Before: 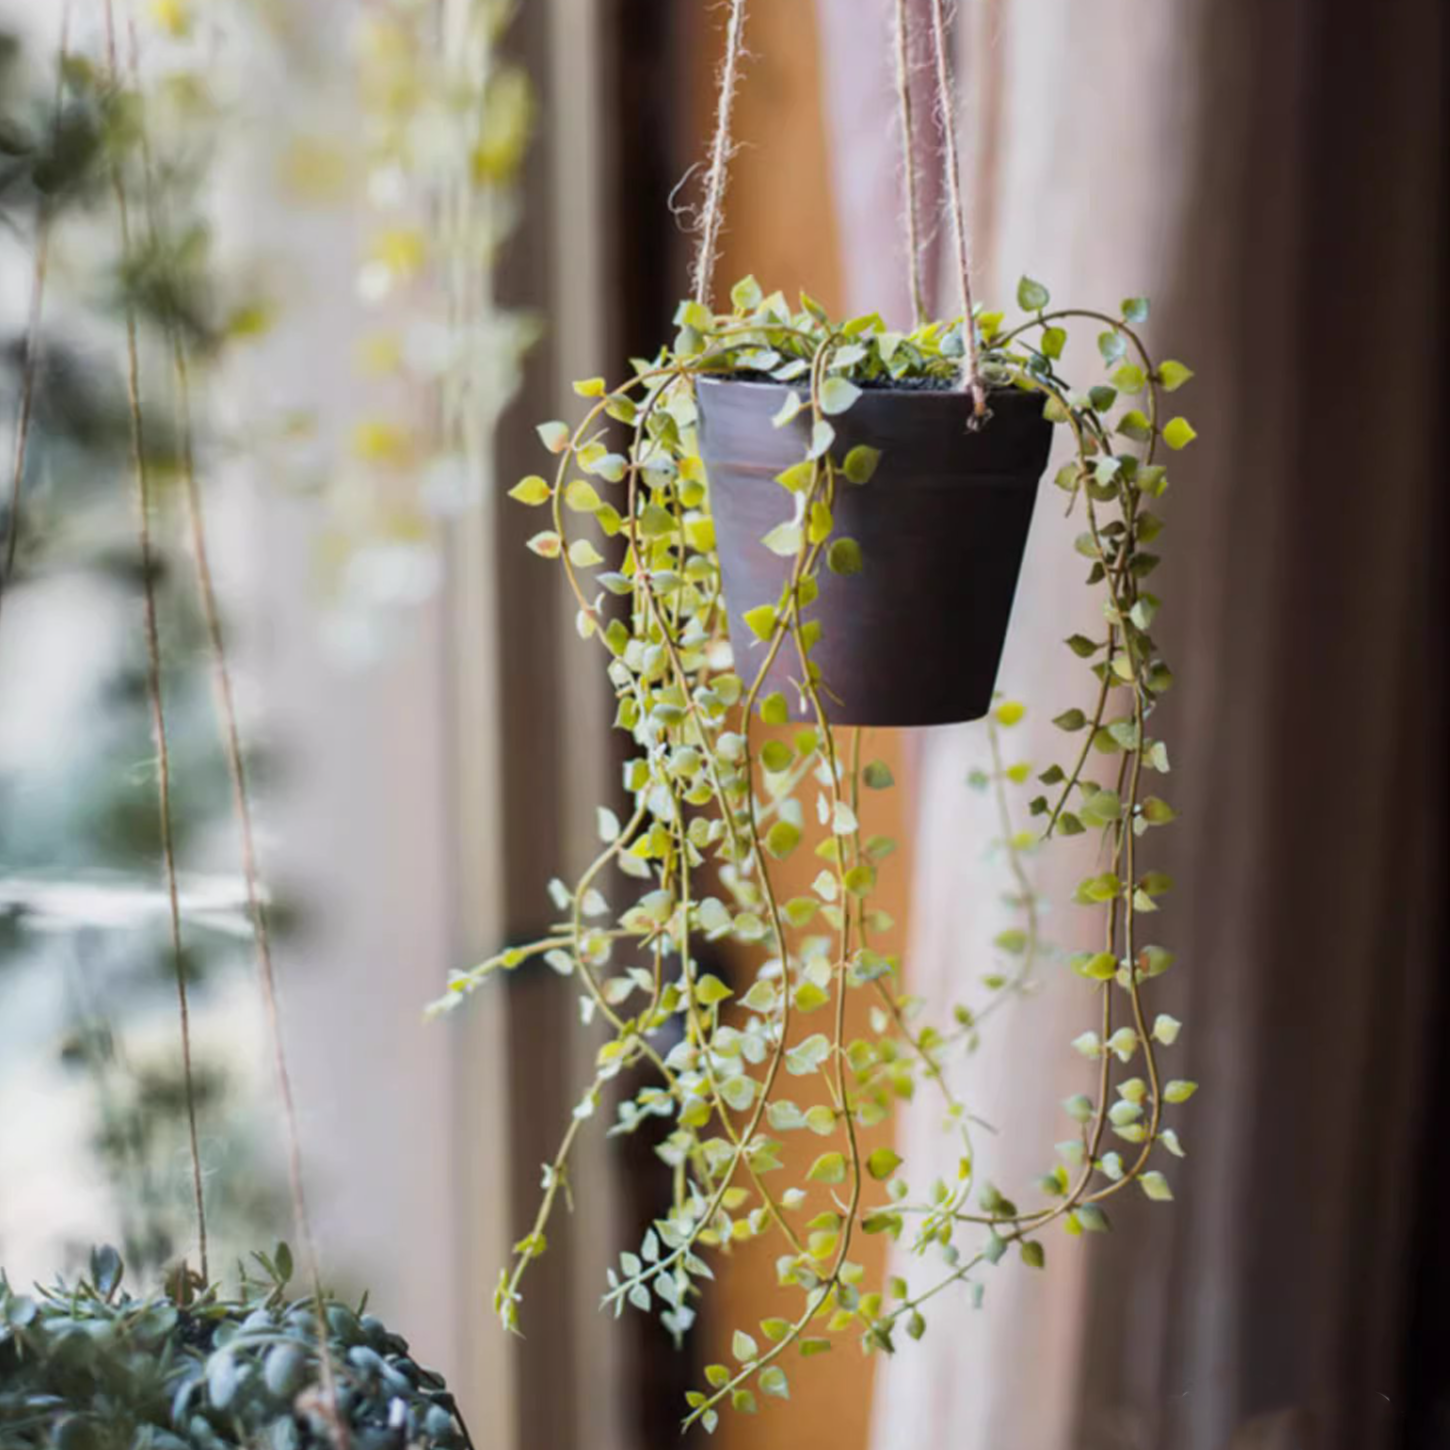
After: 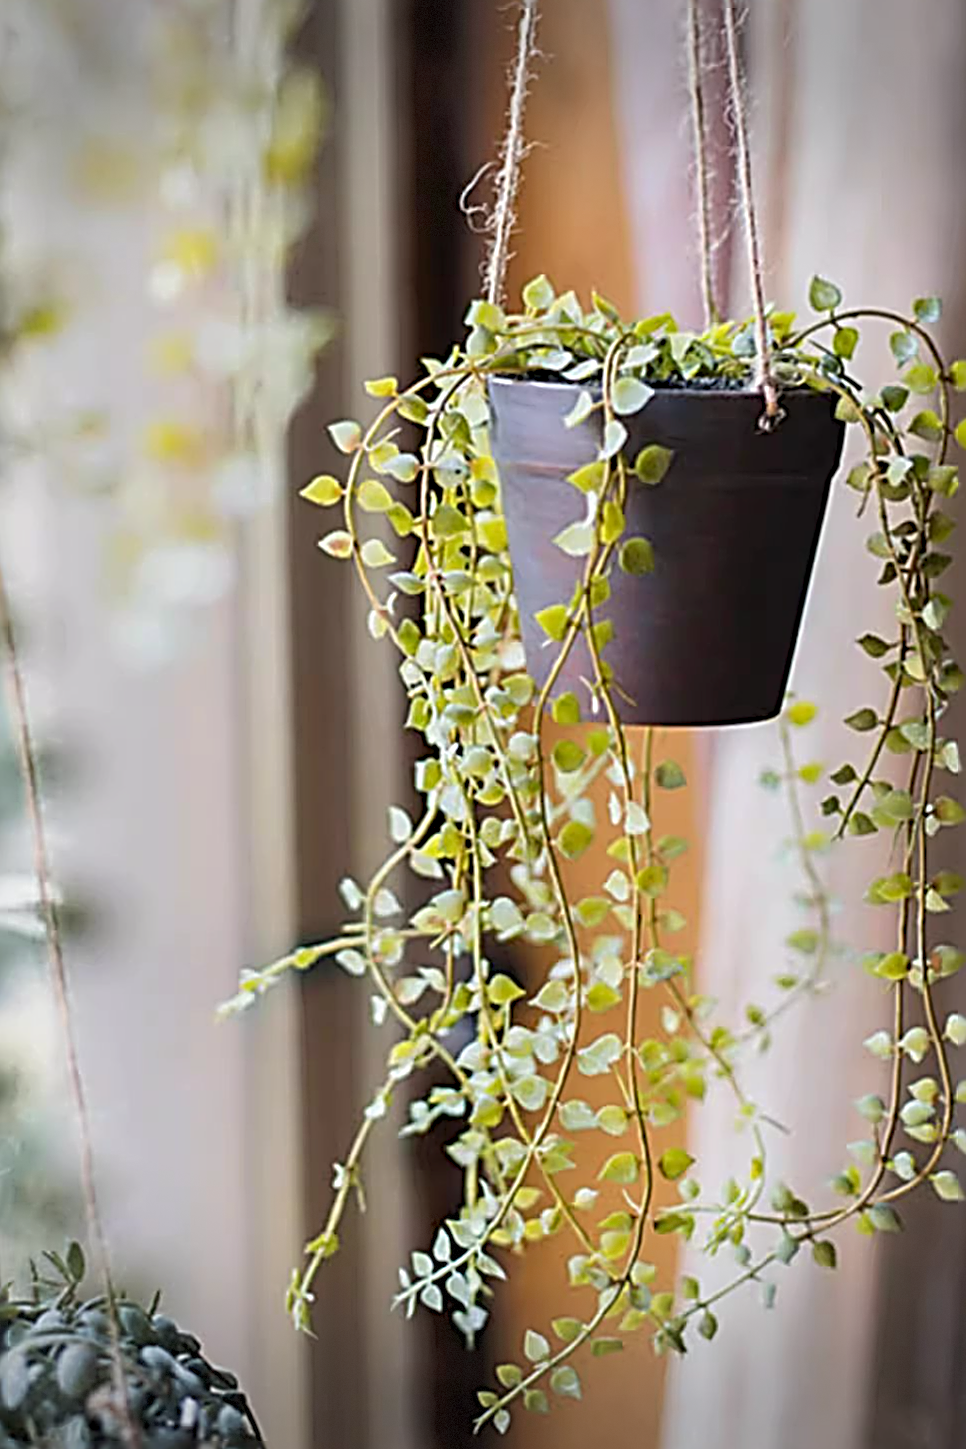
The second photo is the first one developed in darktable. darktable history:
vignetting: fall-off start 100%, brightness -0.406, saturation -0.3, width/height ratio 1.324, dithering 8-bit output, unbound false
levels: levels [0, 0.478, 1]
sharpen: radius 3.158, amount 1.731
crop and rotate: left 14.385%, right 18.948%
